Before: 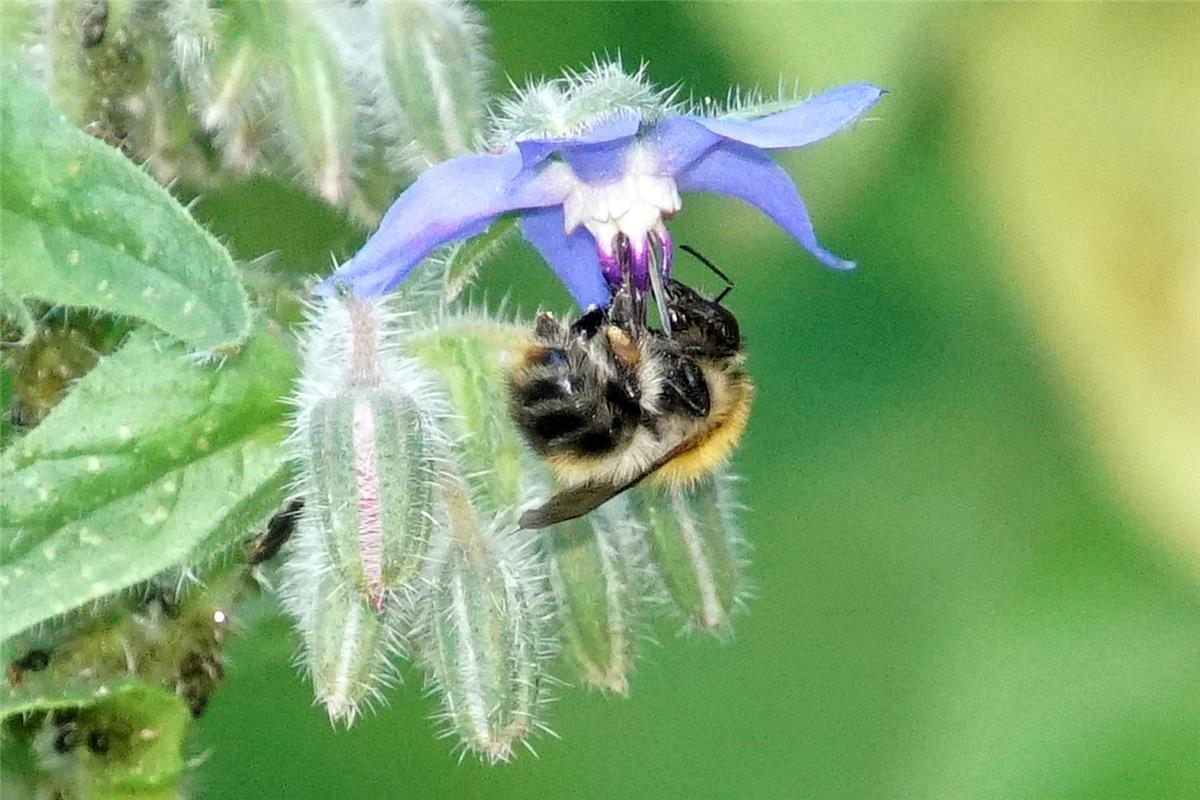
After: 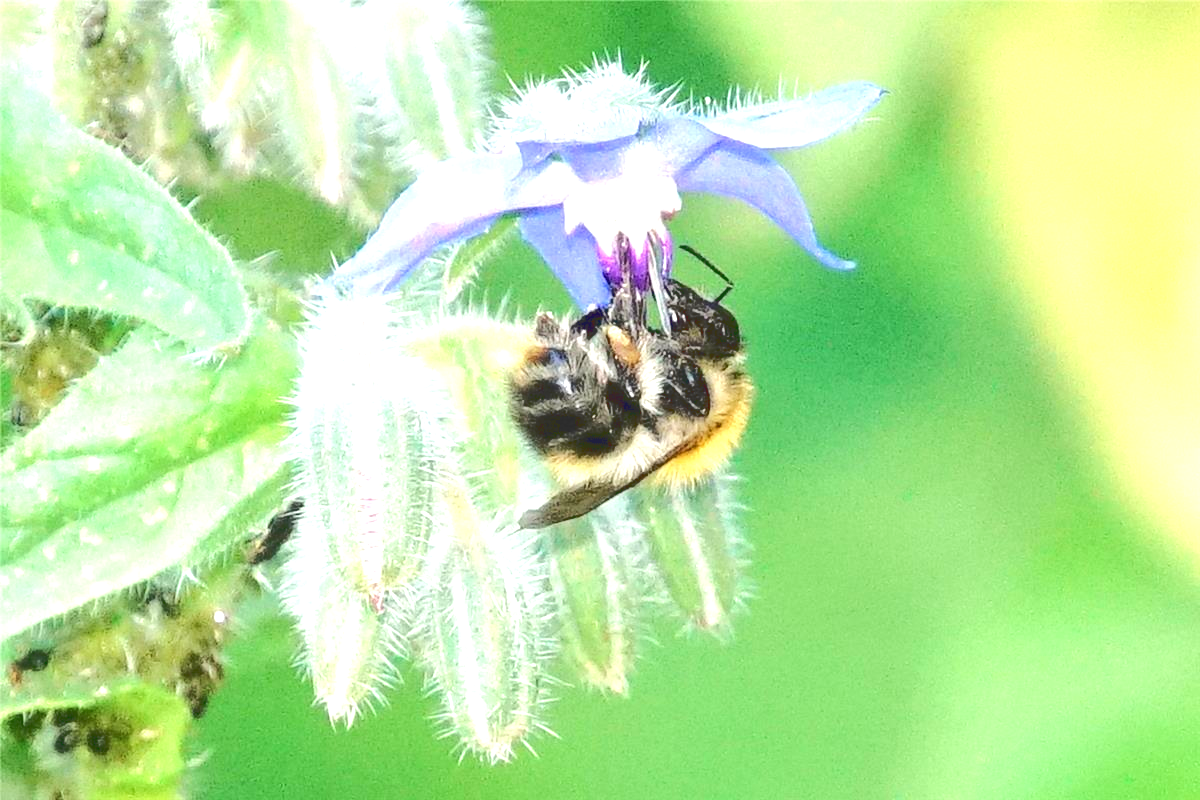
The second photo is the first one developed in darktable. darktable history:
exposure: black level correction 0, exposure 1.001 EV, compensate exposure bias true, compensate highlight preservation false
base curve: curves: ch0 [(0, 0.024) (0.055, 0.065) (0.121, 0.166) (0.236, 0.319) (0.693, 0.726) (1, 1)], preserve colors average RGB
